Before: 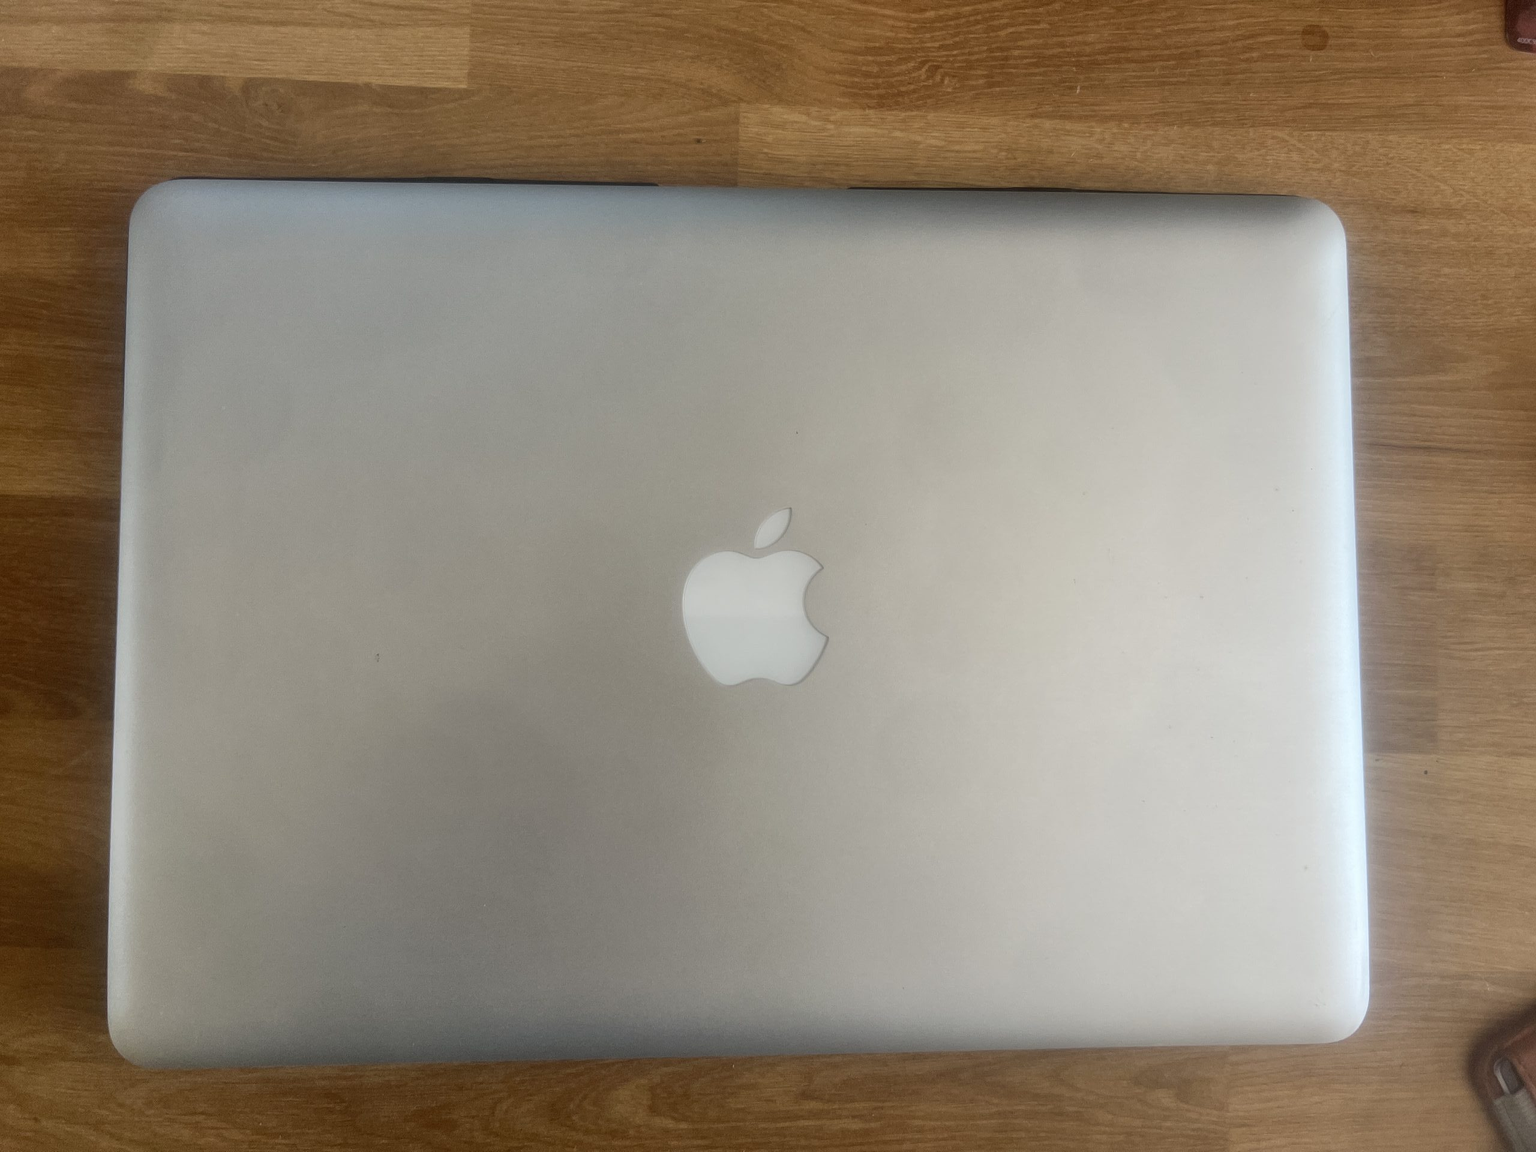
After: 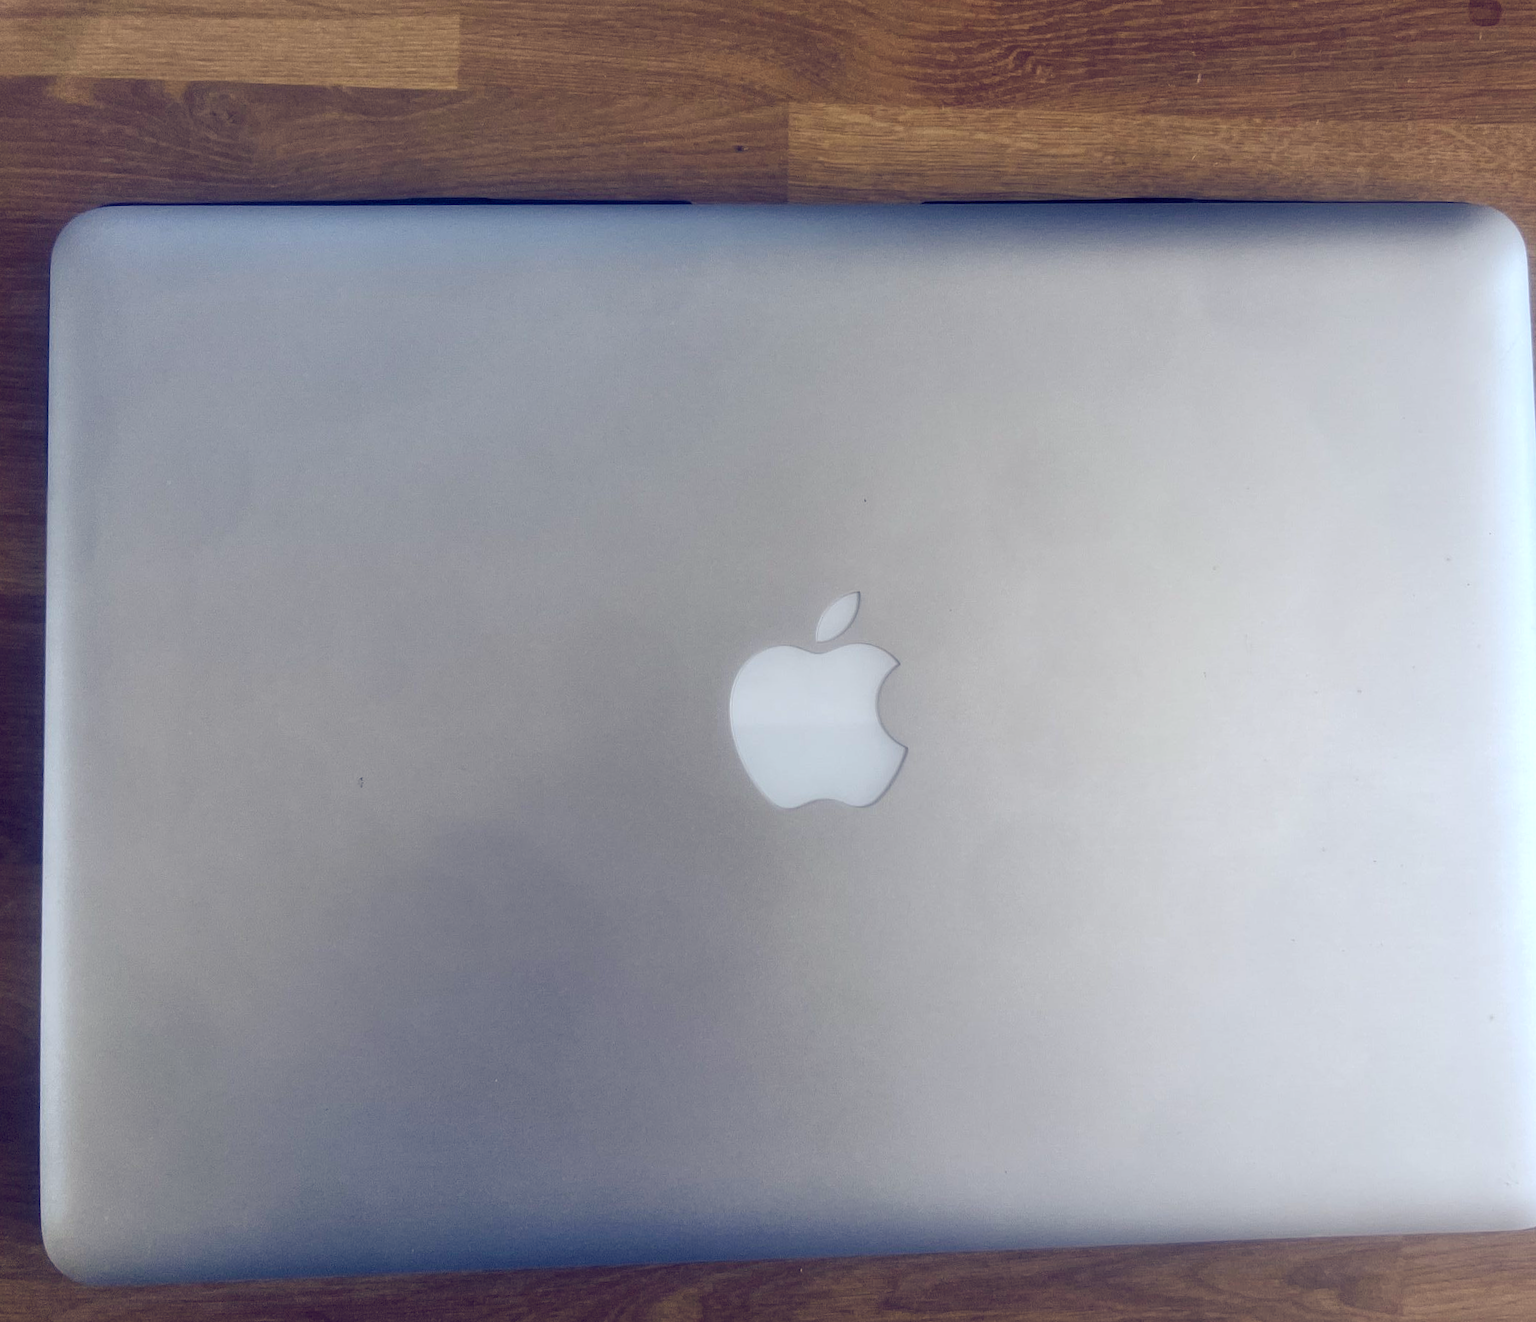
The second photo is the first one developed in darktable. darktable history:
crop and rotate: angle 1°, left 4.281%, top 0.642%, right 11.383%, bottom 2.486%
color balance rgb: shadows lift › luminance -41.13%, shadows lift › chroma 14.13%, shadows lift › hue 260°, power › luminance -3.76%, power › chroma 0.56%, power › hue 40.37°, highlights gain › luminance 16.81%, highlights gain › chroma 2.94%, highlights gain › hue 260°, global offset › luminance -0.29%, global offset › chroma 0.31%, global offset › hue 260°, perceptual saturation grading › global saturation 20%, perceptual saturation grading › highlights -13.92%, perceptual saturation grading › shadows 50%
